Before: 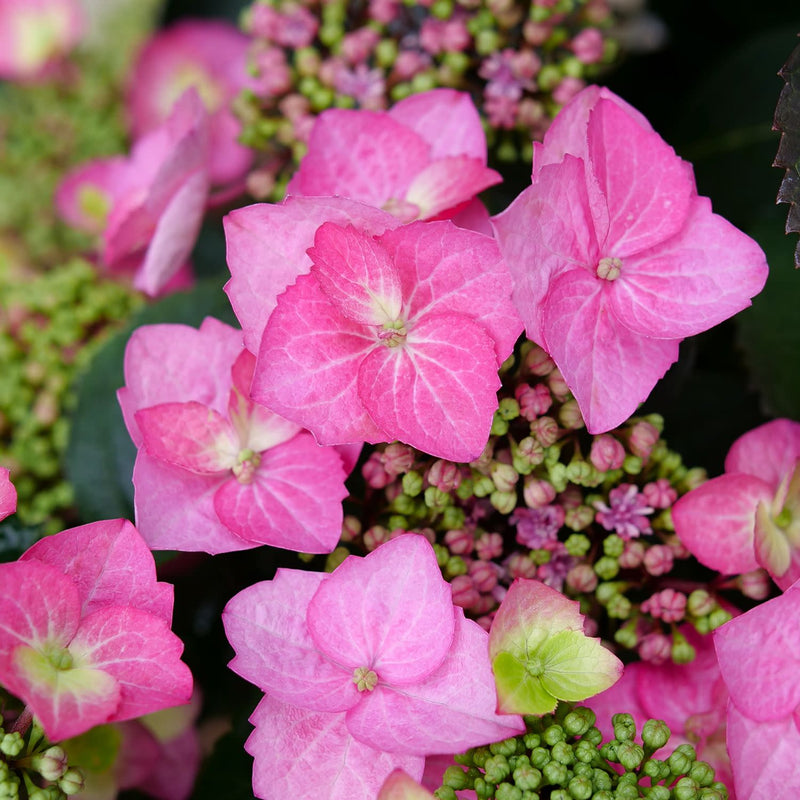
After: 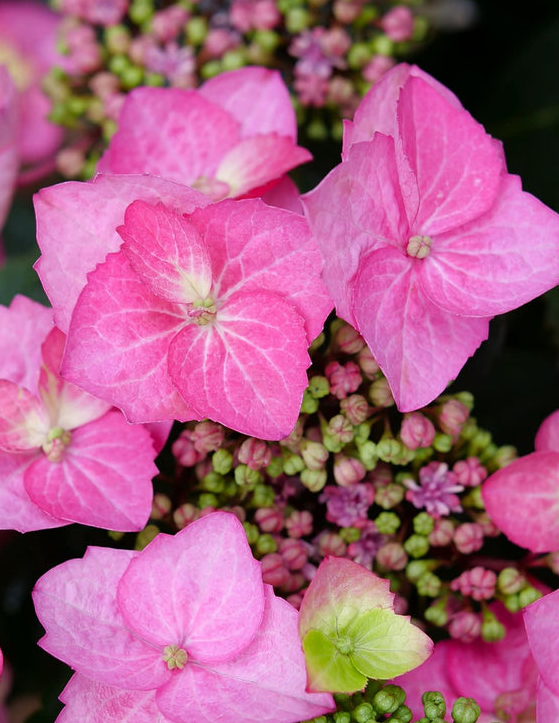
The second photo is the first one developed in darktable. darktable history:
crop and rotate: left 23.871%, top 2.826%, right 6.235%, bottom 6.679%
